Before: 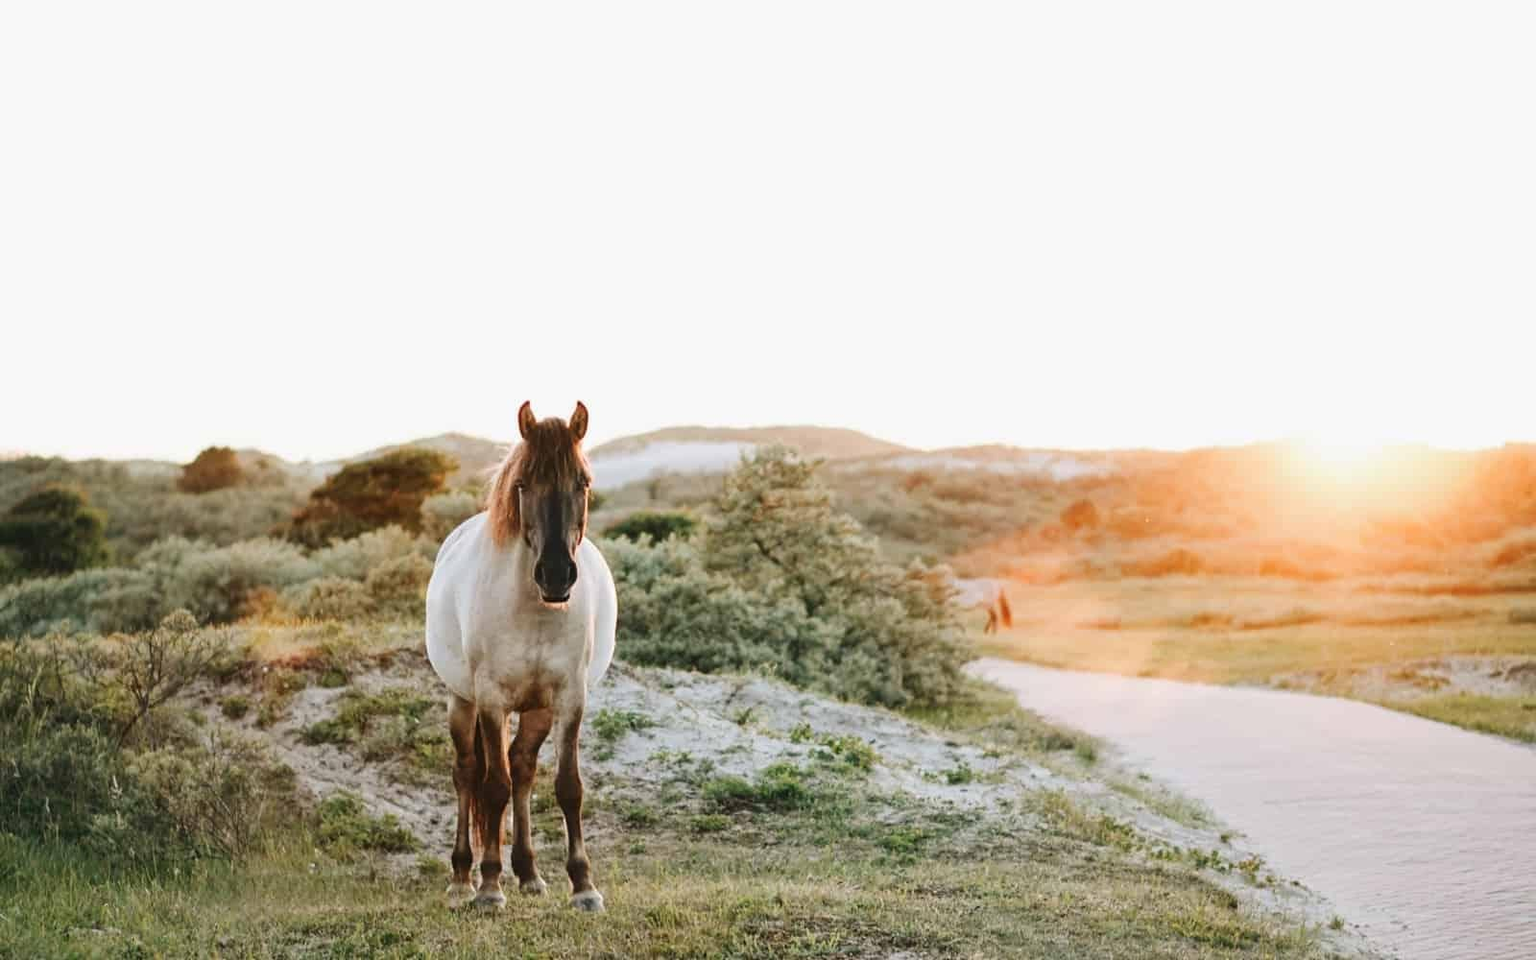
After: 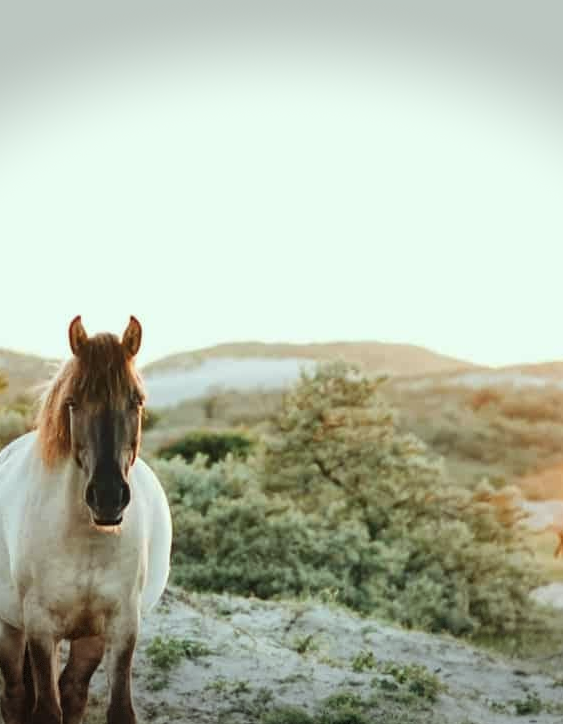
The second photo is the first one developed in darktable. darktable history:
color correction: highlights a* -8, highlights b* 3.1
vignetting: fall-off start 100%, brightness -0.406, saturation -0.3, width/height ratio 1.324, dithering 8-bit output, unbound false
crop and rotate: left 29.476%, top 10.214%, right 35.32%, bottom 17.333%
